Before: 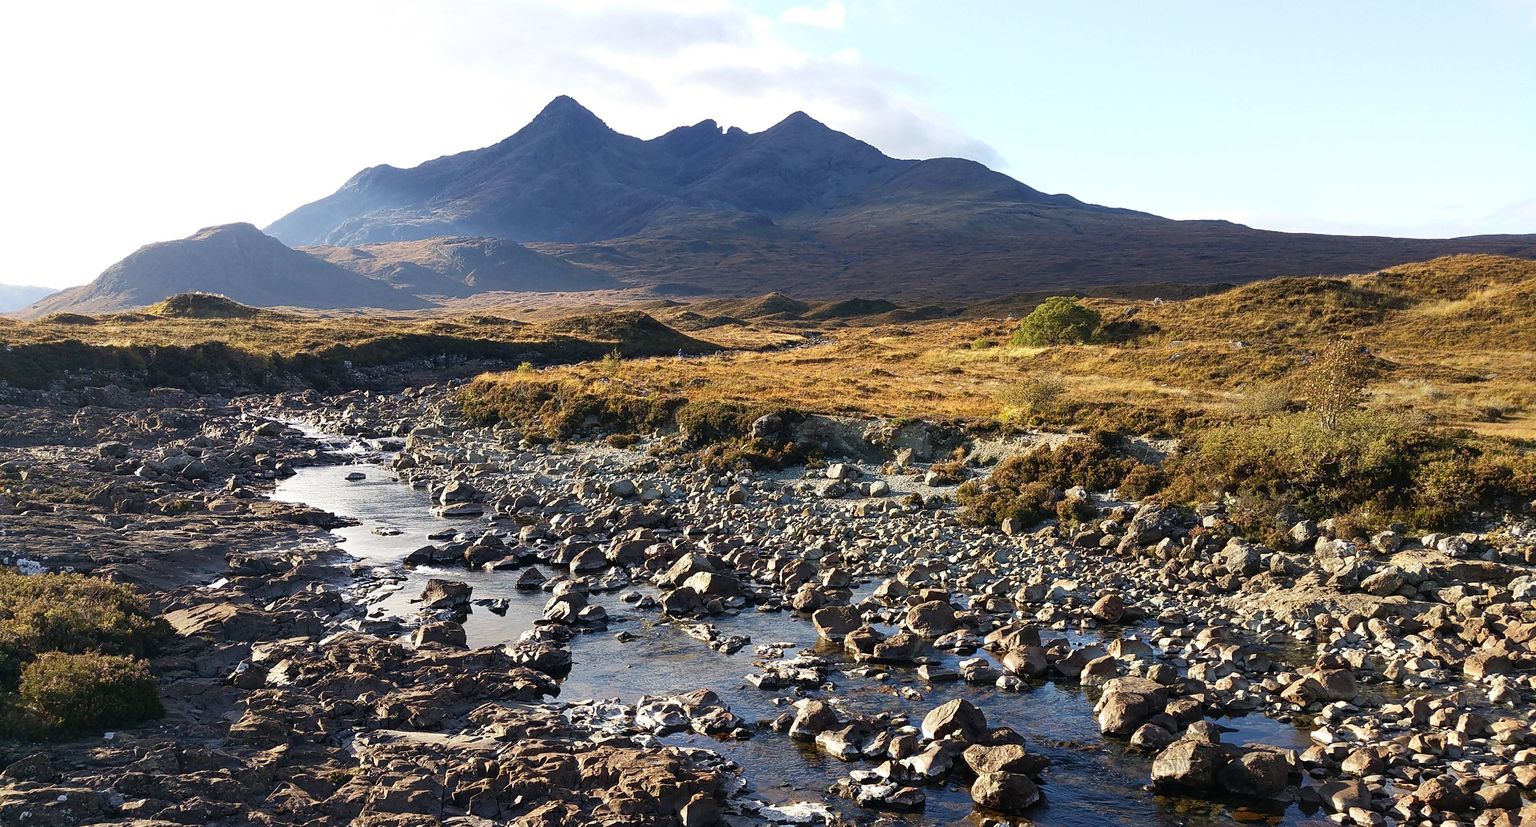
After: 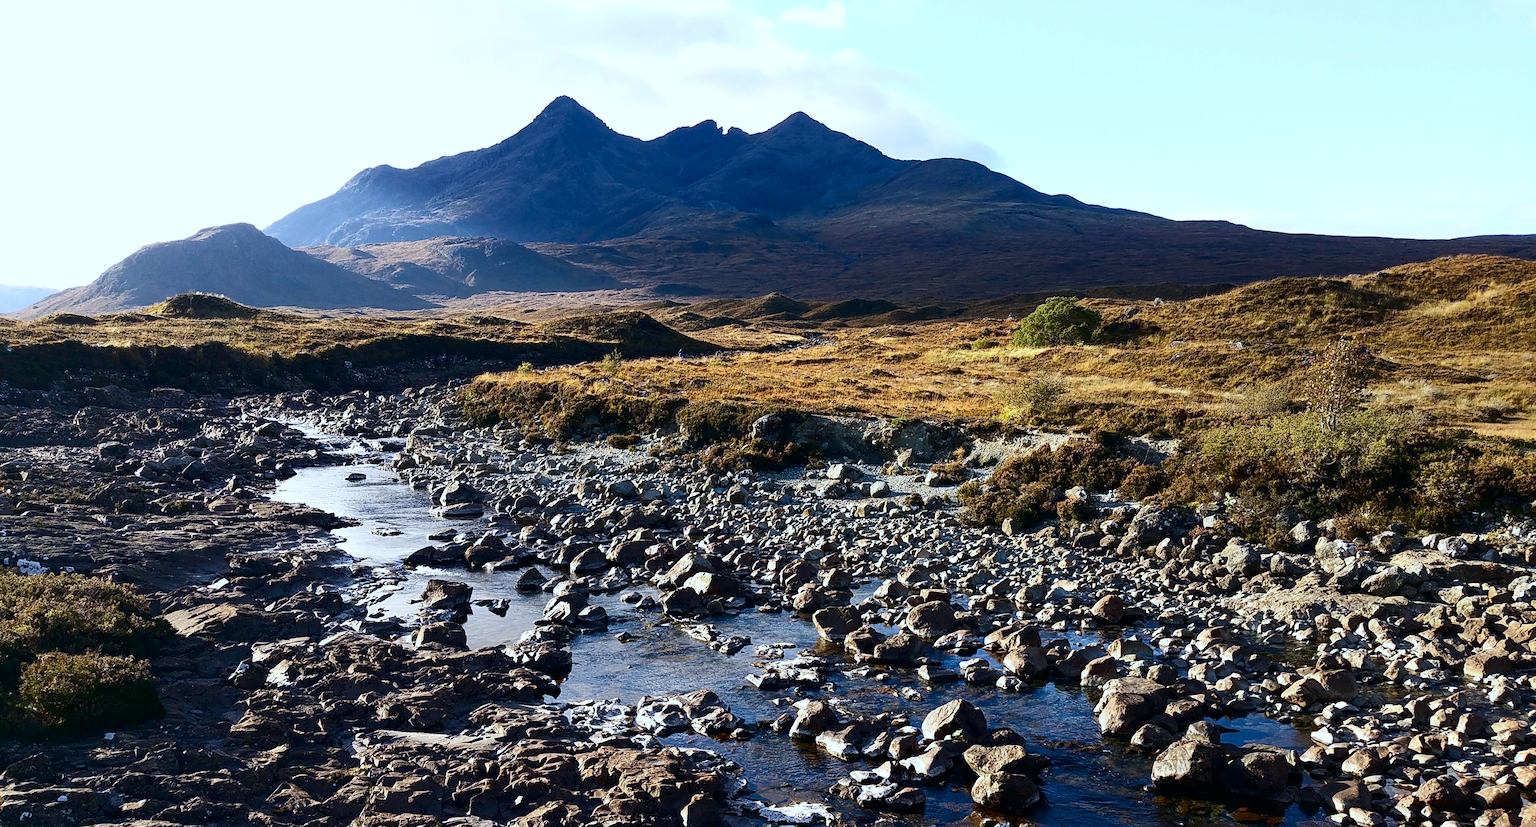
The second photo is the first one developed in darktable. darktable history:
contrast brightness saturation: contrast 0.2, brightness -0.115, saturation 0.1
color calibration: x 0.37, y 0.382, temperature 4315.69 K
